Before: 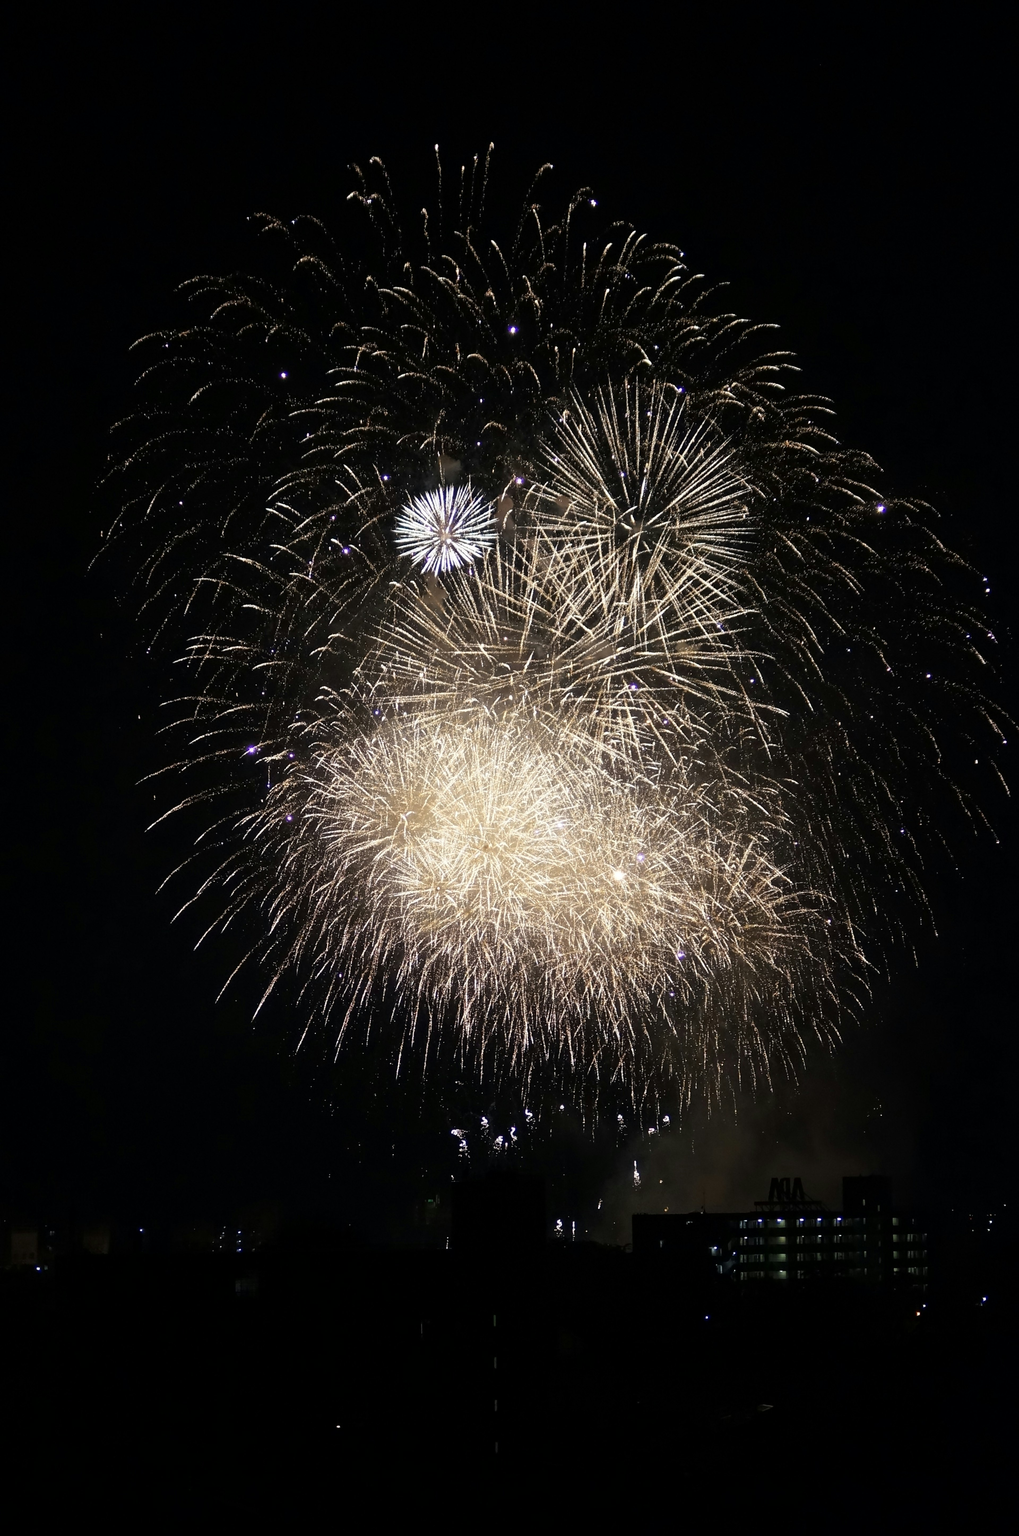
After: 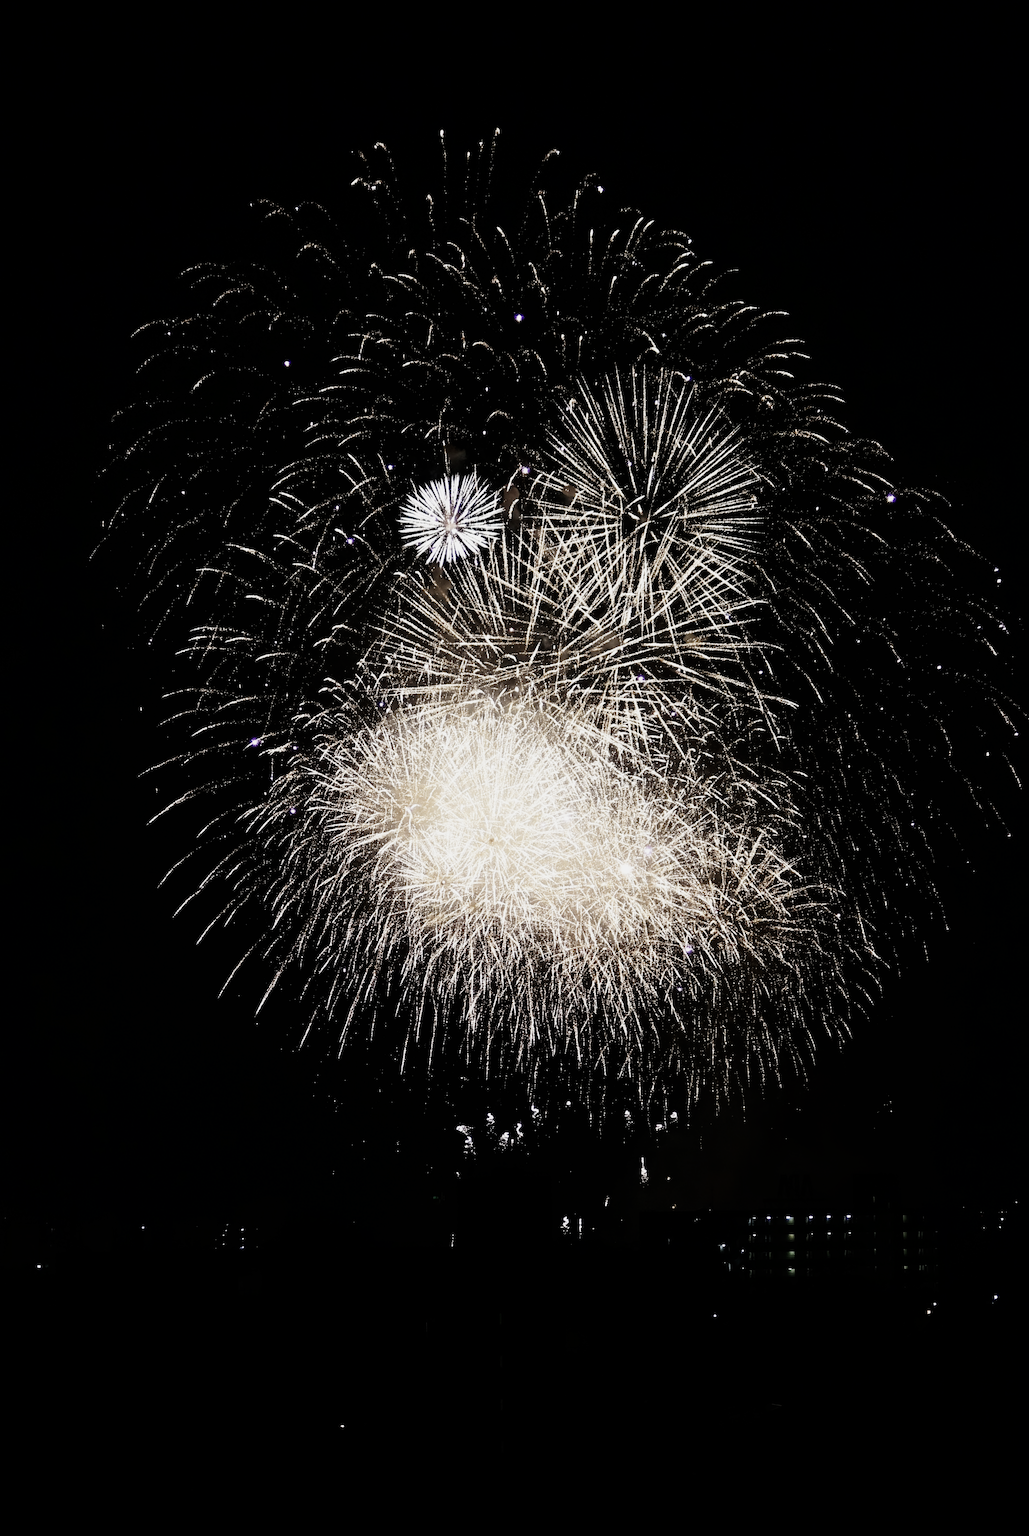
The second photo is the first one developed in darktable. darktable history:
tone equalizer: -8 EV -0.75 EV, -7 EV -0.7 EV, -6 EV -0.6 EV, -5 EV -0.4 EV, -3 EV 0.4 EV, -2 EV 0.6 EV, -1 EV 0.7 EV, +0 EV 0.75 EV, edges refinement/feathering 500, mask exposure compensation -1.57 EV, preserve details no
crop: top 1.049%, right 0.001%
contrast brightness saturation: contrast 0.1, saturation -0.3
sigmoid: contrast 1.7, skew -0.2, preserve hue 0%, red attenuation 0.1, red rotation 0.035, green attenuation 0.1, green rotation -0.017, blue attenuation 0.15, blue rotation -0.052, base primaries Rec2020
